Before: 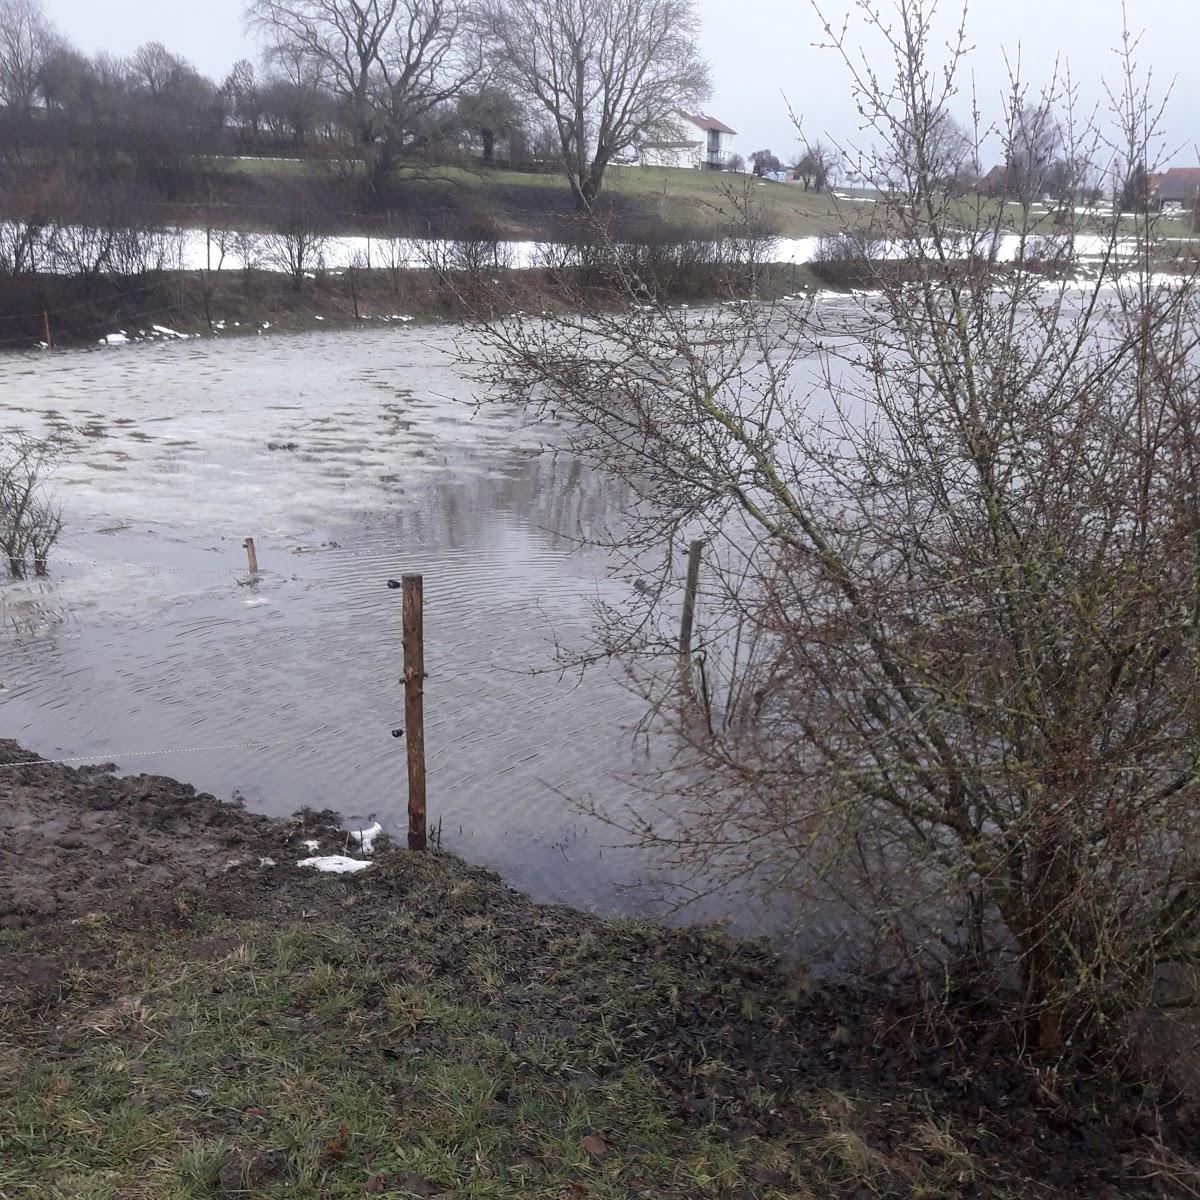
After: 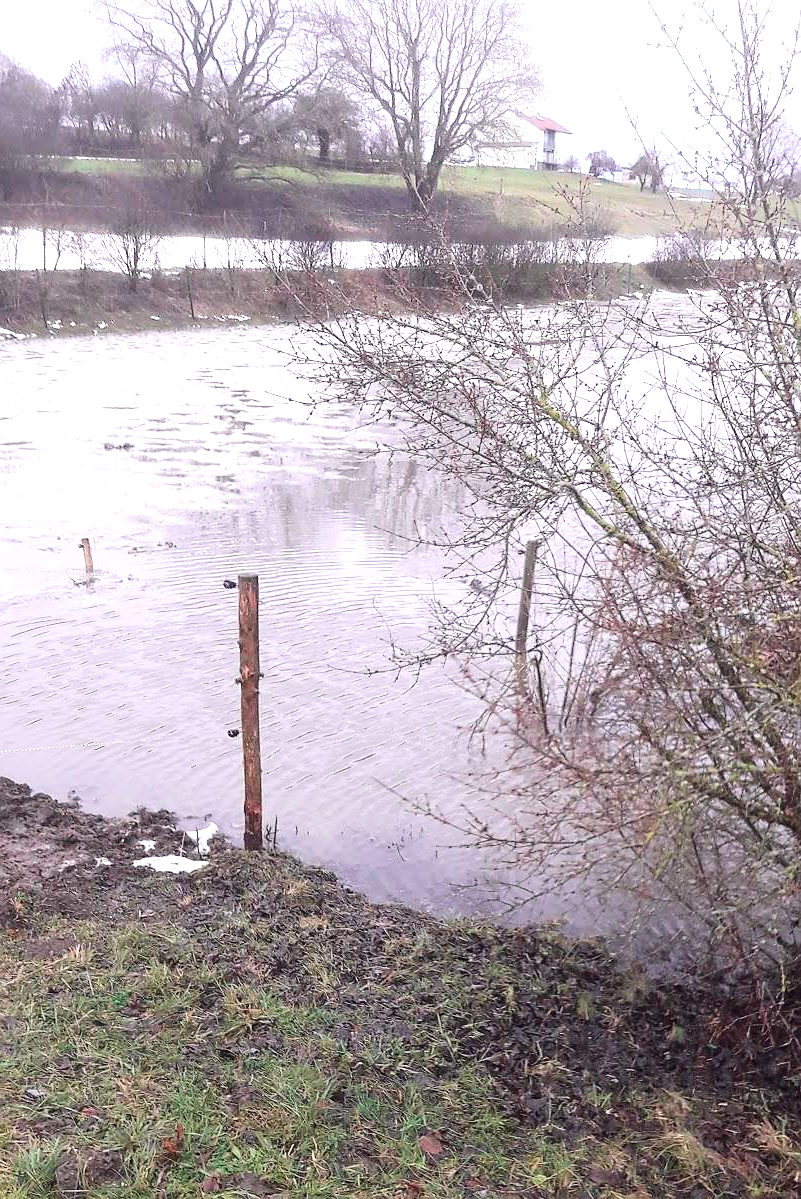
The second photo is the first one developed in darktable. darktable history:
tone curve: curves: ch0 [(0, 0.025) (0.15, 0.143) (0.452, 0.486) (0.751, 0.788) (1, 0.961)]; ch1 [(0, 0) (0.43, 0.408) (0.476, 0.469) (0.497, 0.507) (0.546, 0.571) (0.566, 0.607) (0.62, 0.657) (1, 1)]; ch2 [(0, 0) (0.386, 0.397) (0.505, 0.498) (0.547, 0.546) (0.579, 0.58) (1, 1)], color space Lab, independent channels, preserve colors none
crop and rotate: left 13.739%, right 19.451%
sharpen: radius 0.986
exposure: black level correction 0, exposure 1.285 EV, compensate highlight preservation false
